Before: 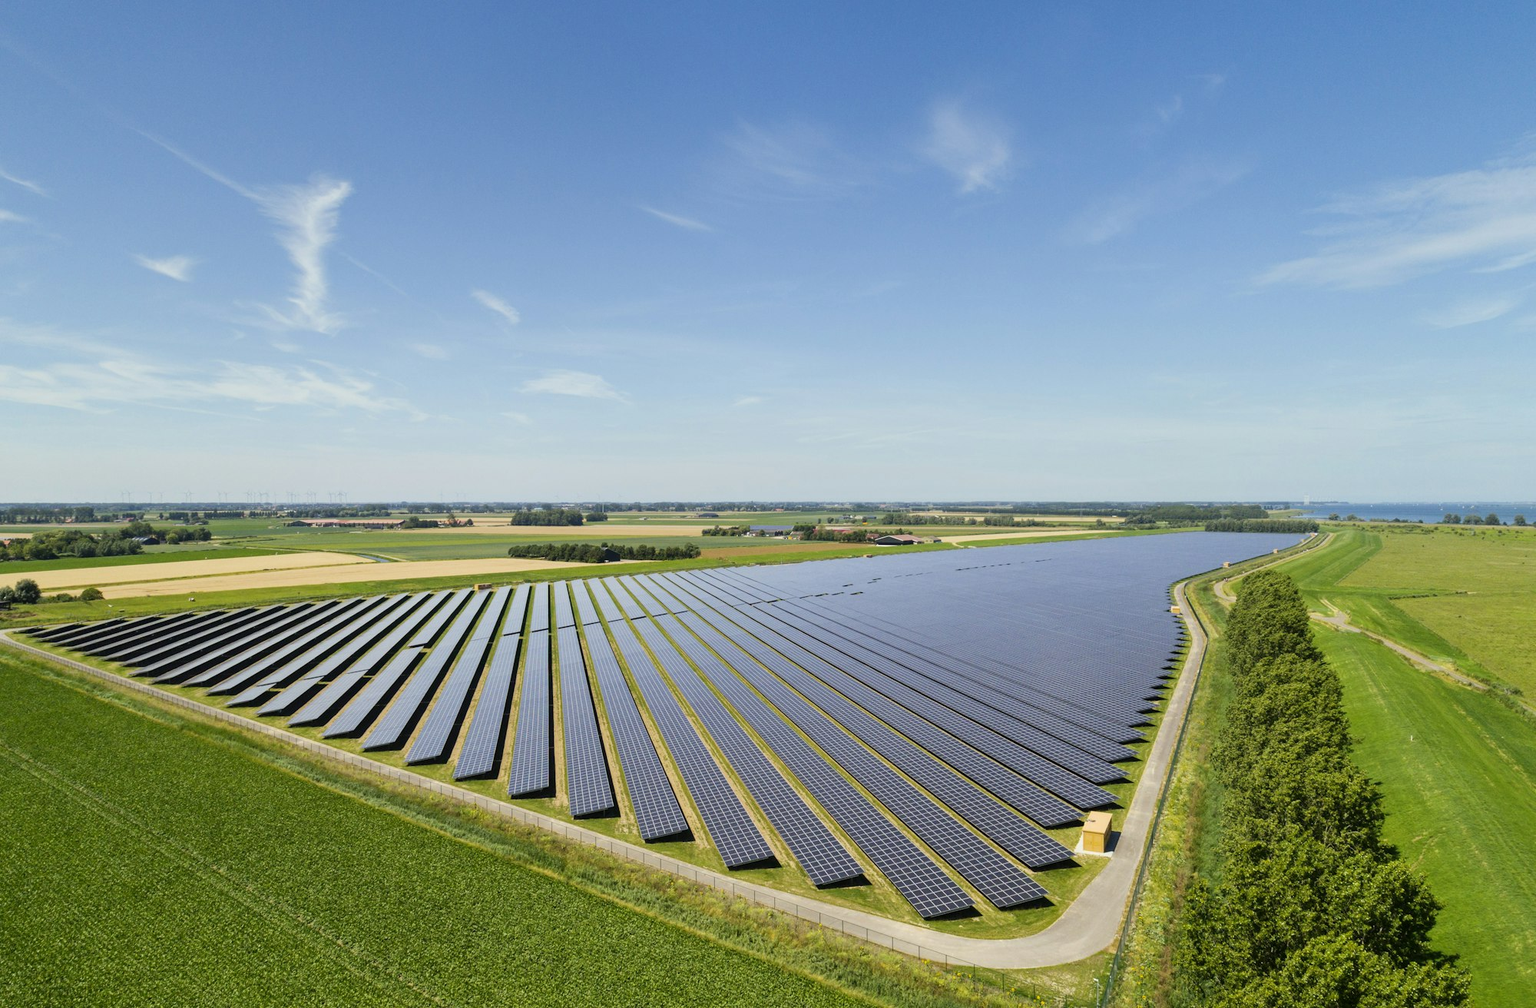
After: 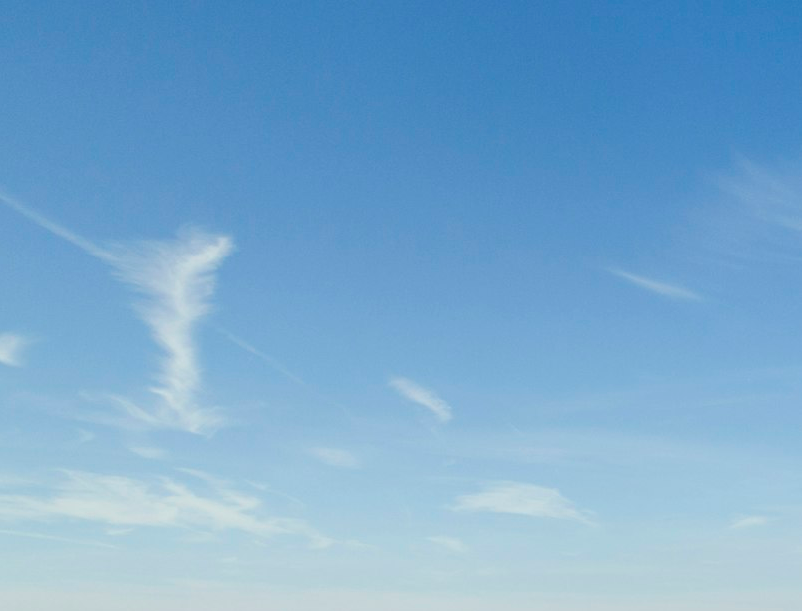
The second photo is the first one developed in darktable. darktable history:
crop and rotate: left 11.259%, top 0.047%, right 48.593%, bottom 53.366%
